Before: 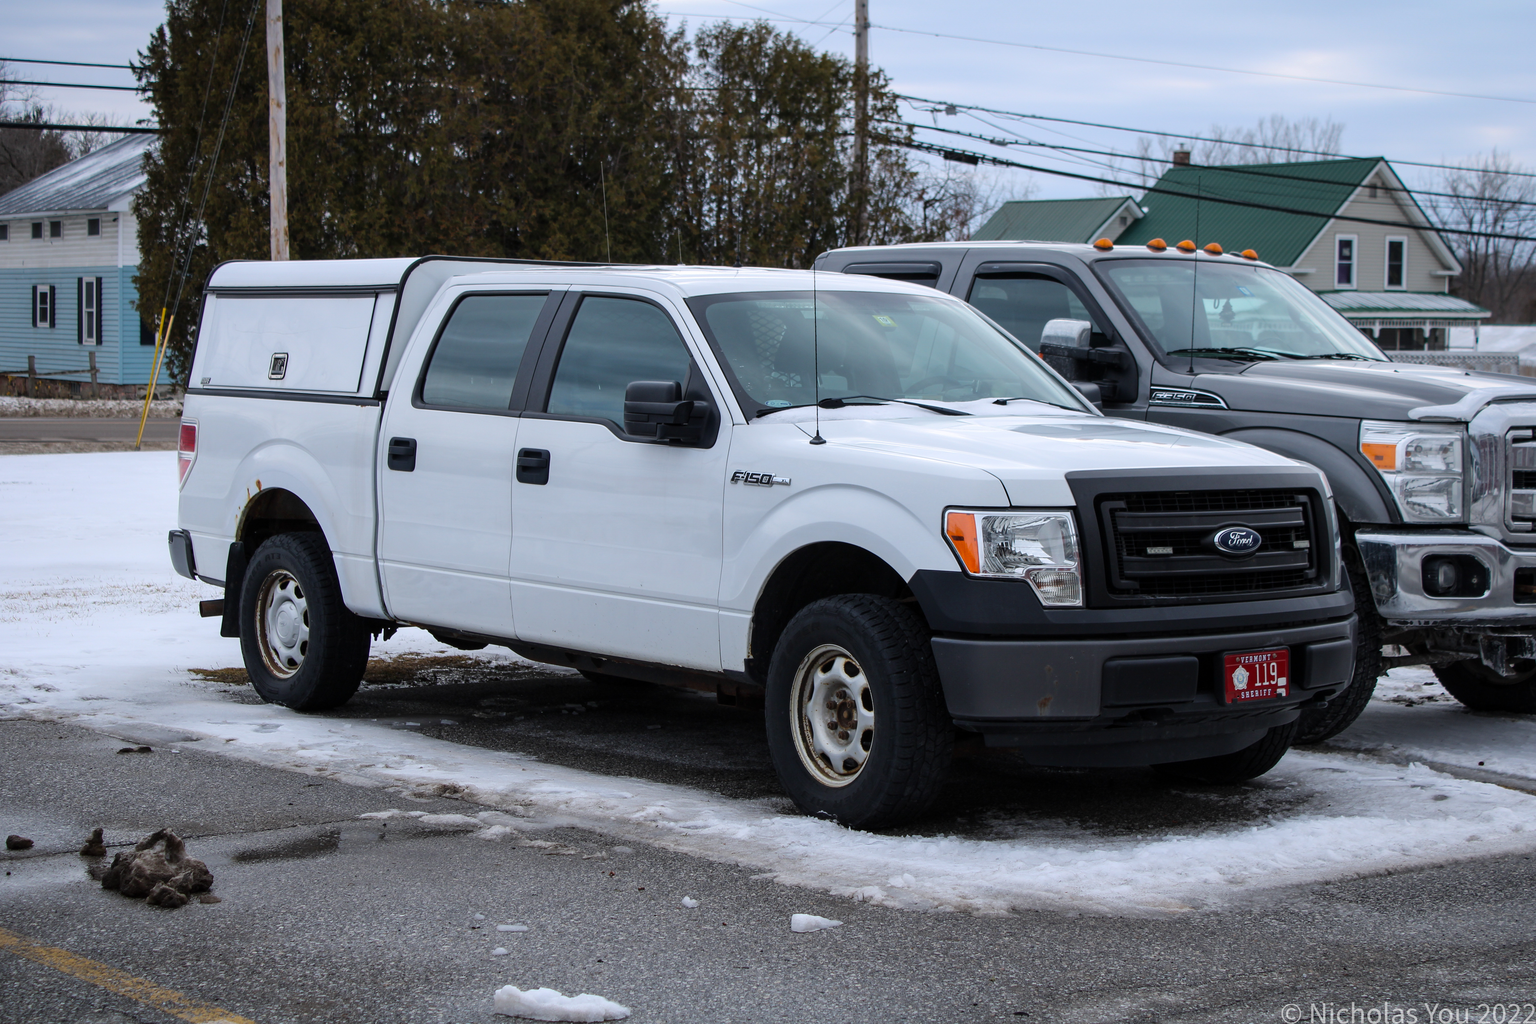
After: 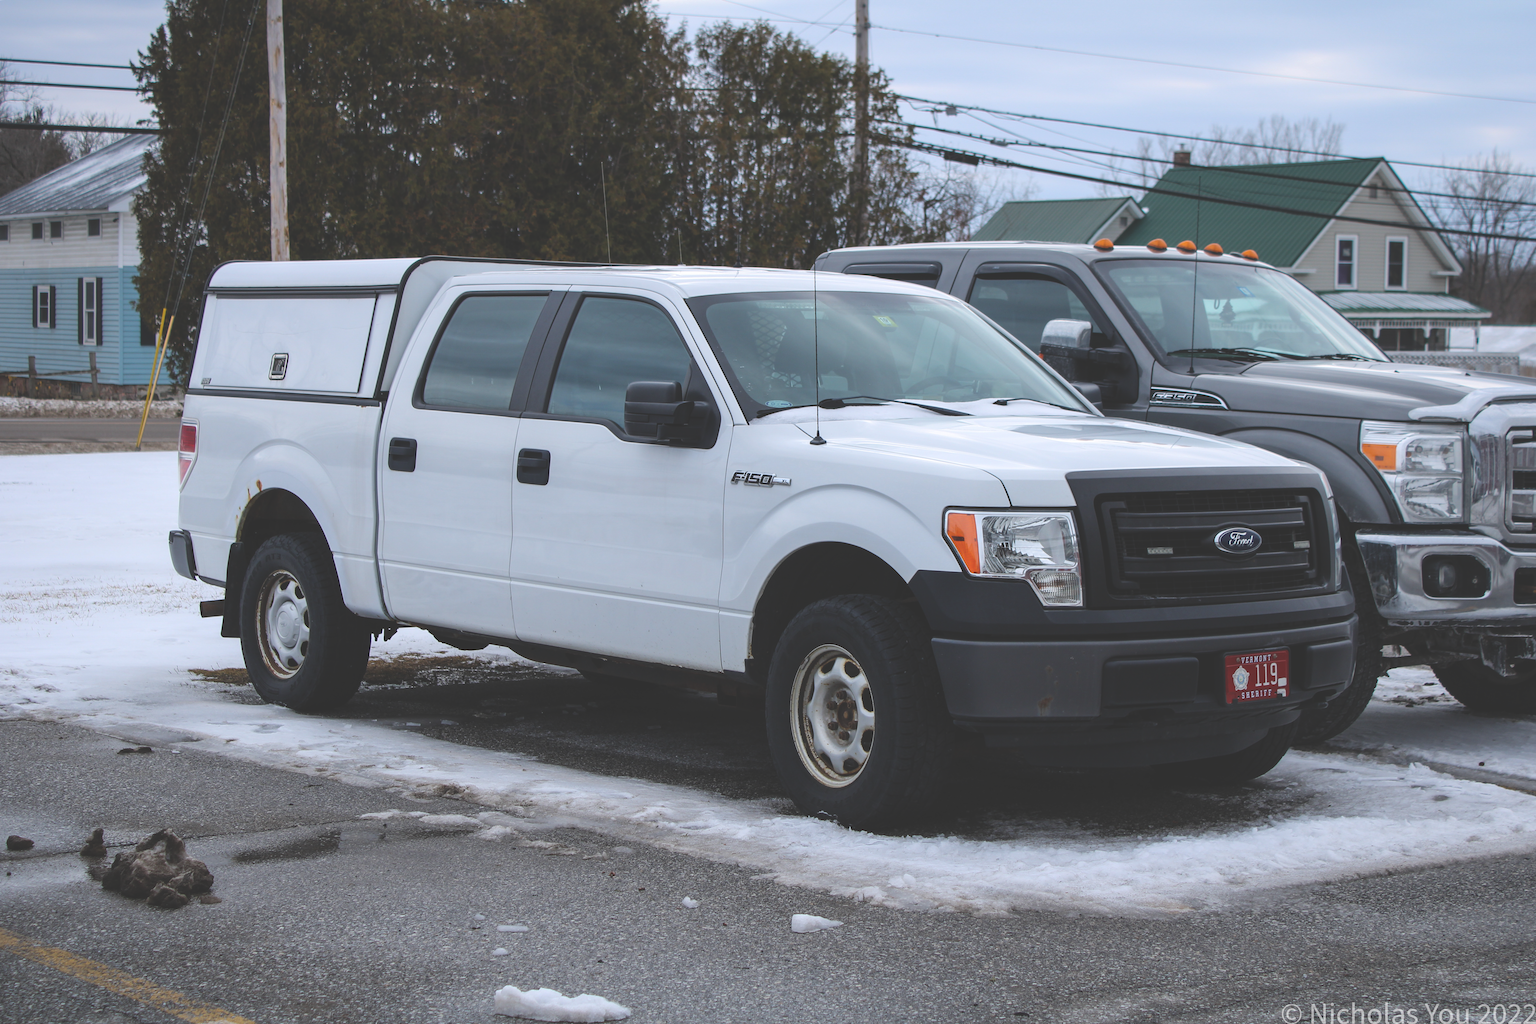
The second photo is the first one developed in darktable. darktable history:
exposure: black level correction -0.03, compensate highlight preservation false
